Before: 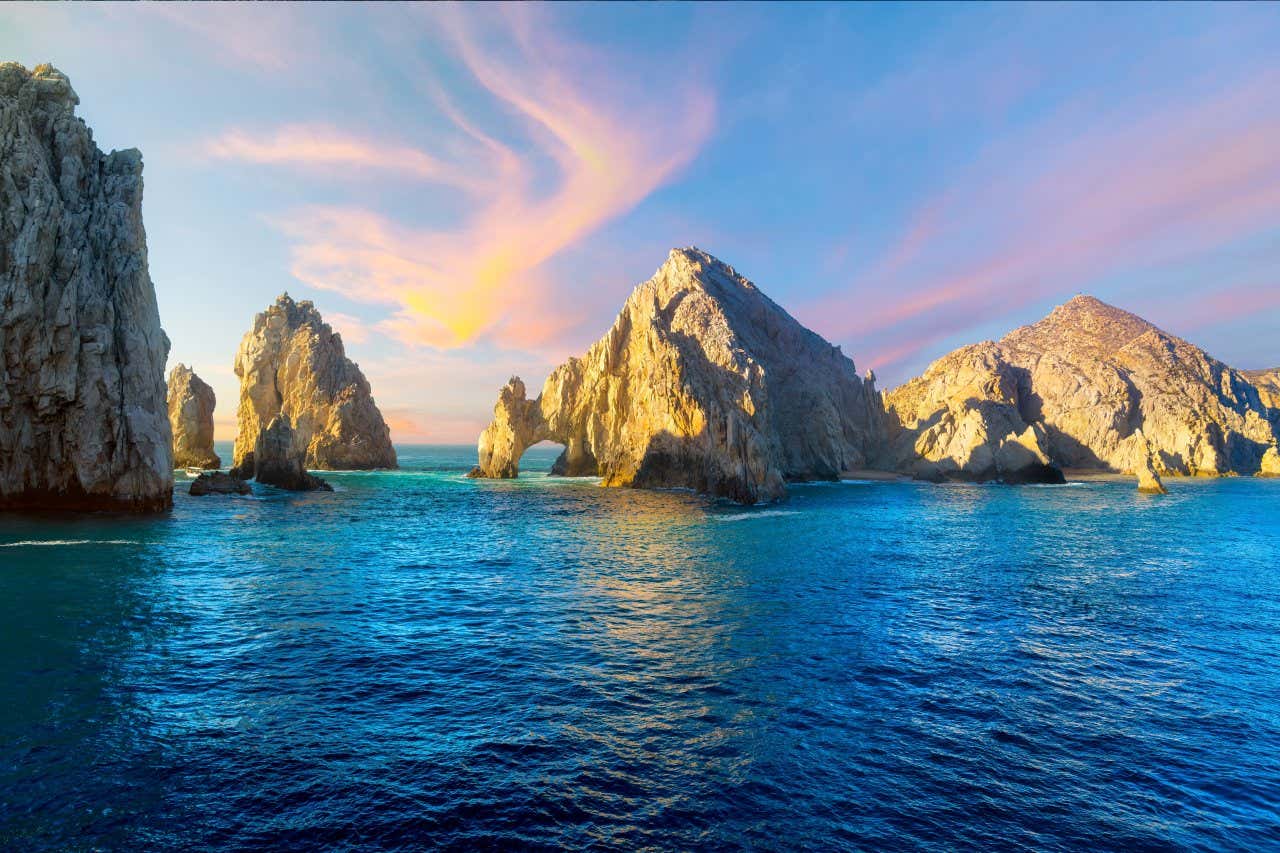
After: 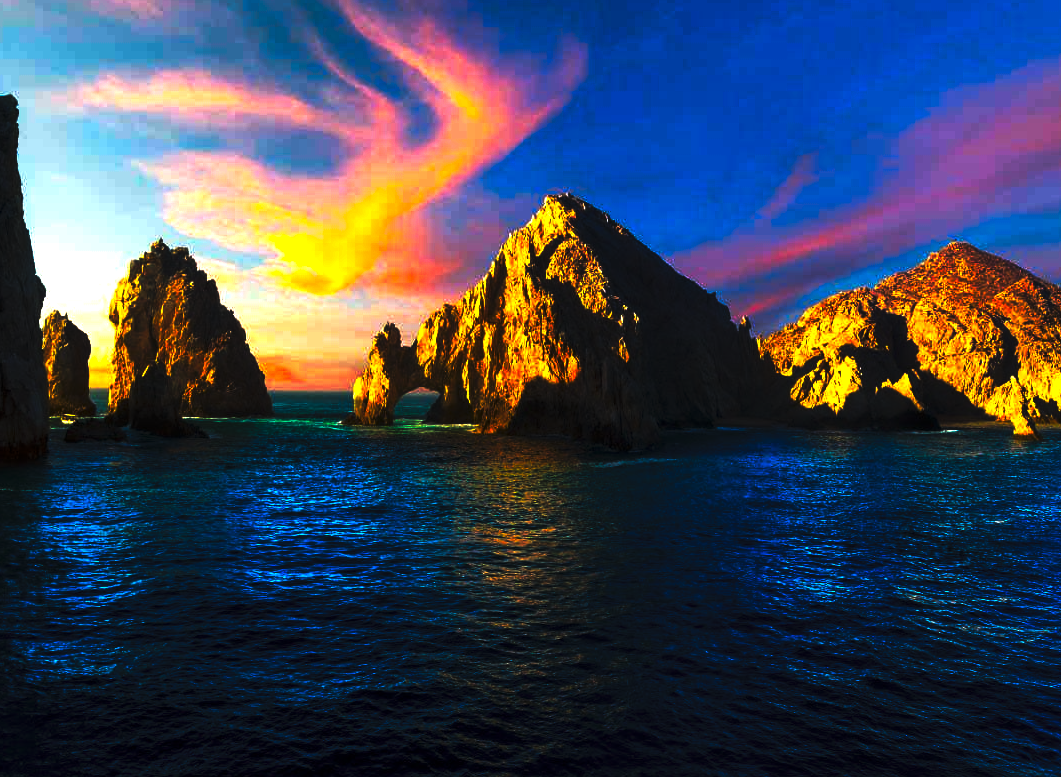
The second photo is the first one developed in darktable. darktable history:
crop: left 9.771%, top 6.276%, right 7.268%, bottom 2.602%
color balance rgb: power › chroma 0.312%, power › hue 24.11°, highlights gain › chroma 2.145%, highlights gain › hue 75.15°, perceptual saturation grading › global saturation 19.915%, perceptual brilliance grading › global brilliance 15.323%, perceptual brilliance grading › shadows -34.656%
tone curve: curves: ch0 [(0, 0) (0.765, 0.349) (1, 1)], preserve colors none
